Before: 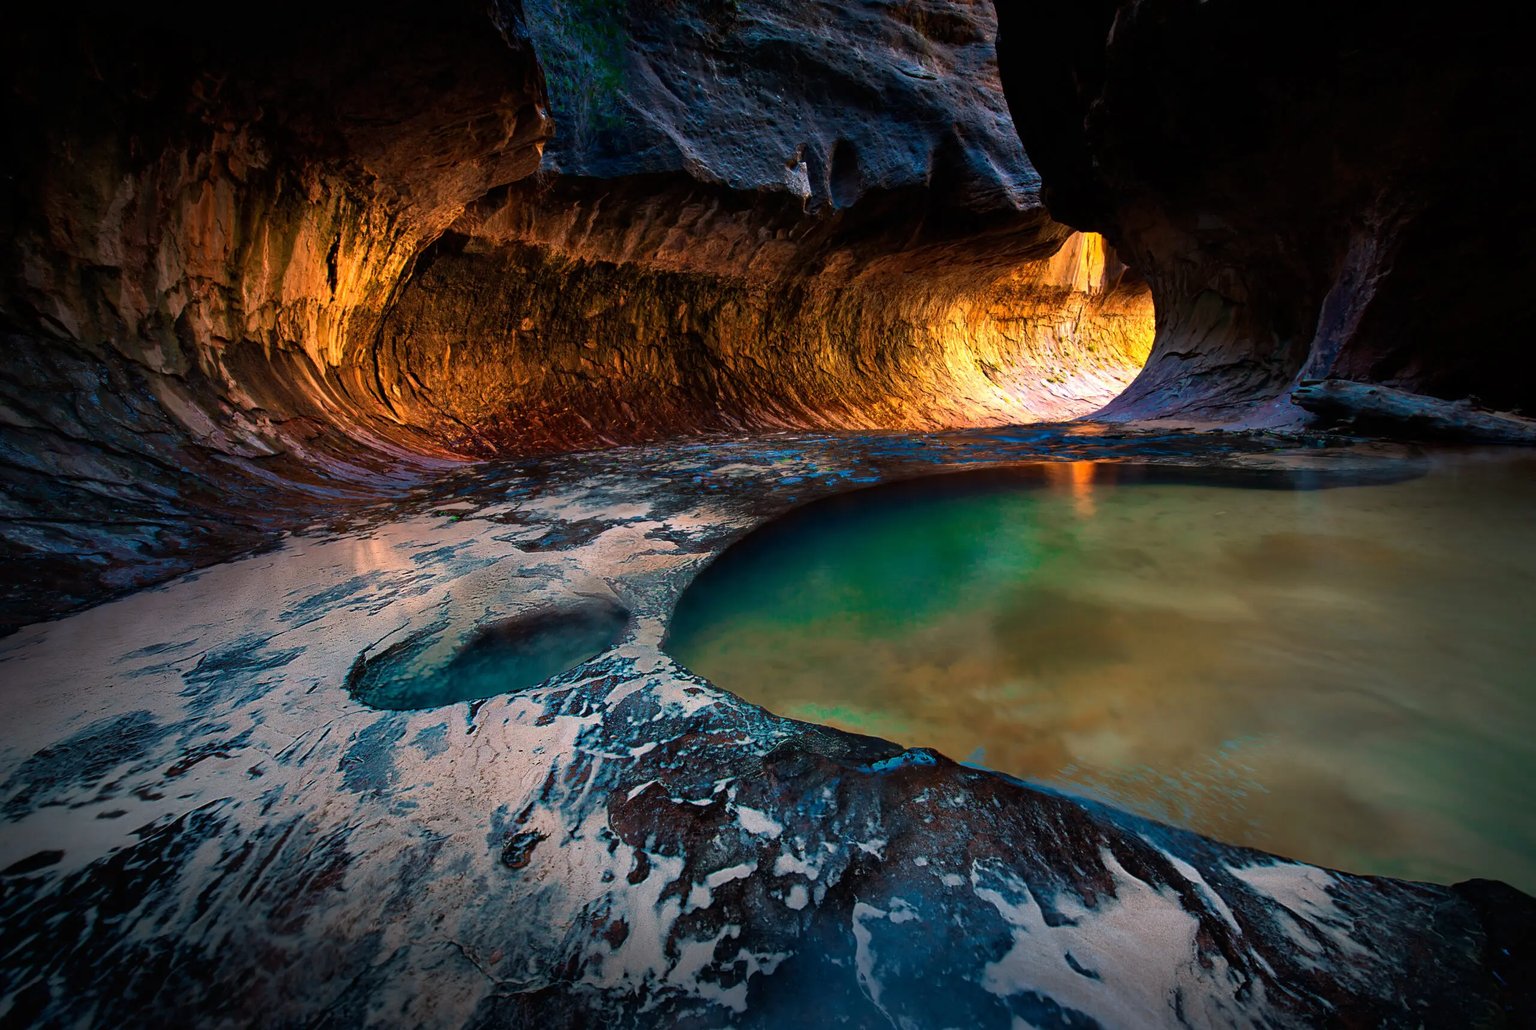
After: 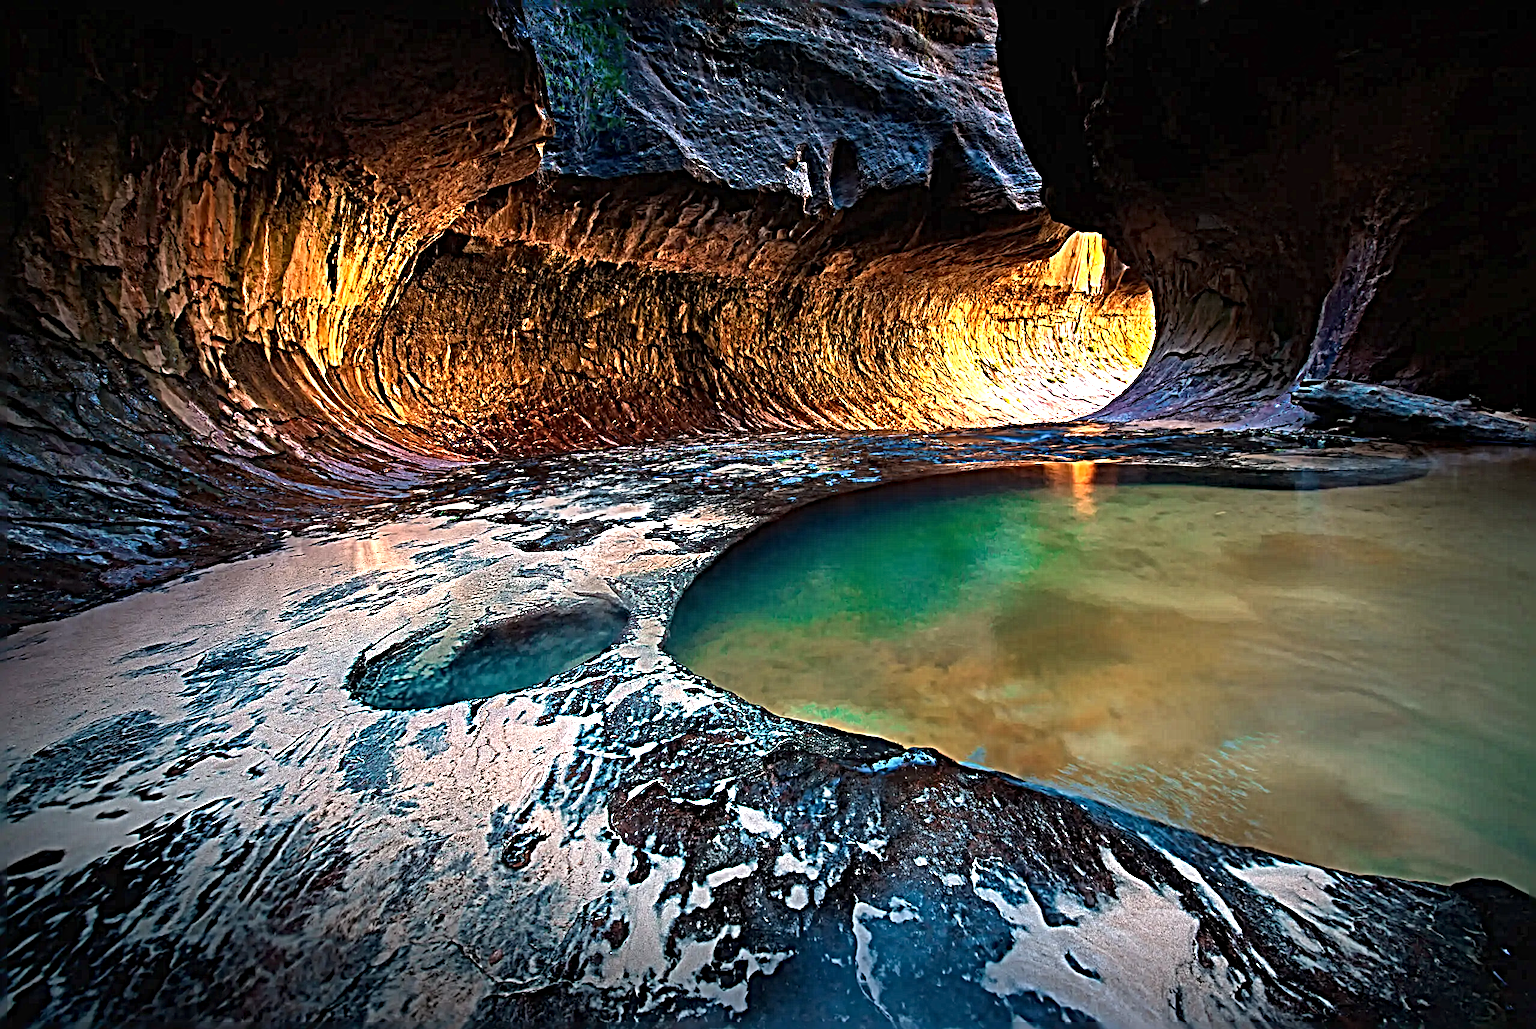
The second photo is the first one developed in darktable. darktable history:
sharpen: radius 6.3, amount 1.8, threshold 0
exposure: black level correction 0, exposure 0.877 EV, compensate exposure bias true, compensate highlight preservation false
